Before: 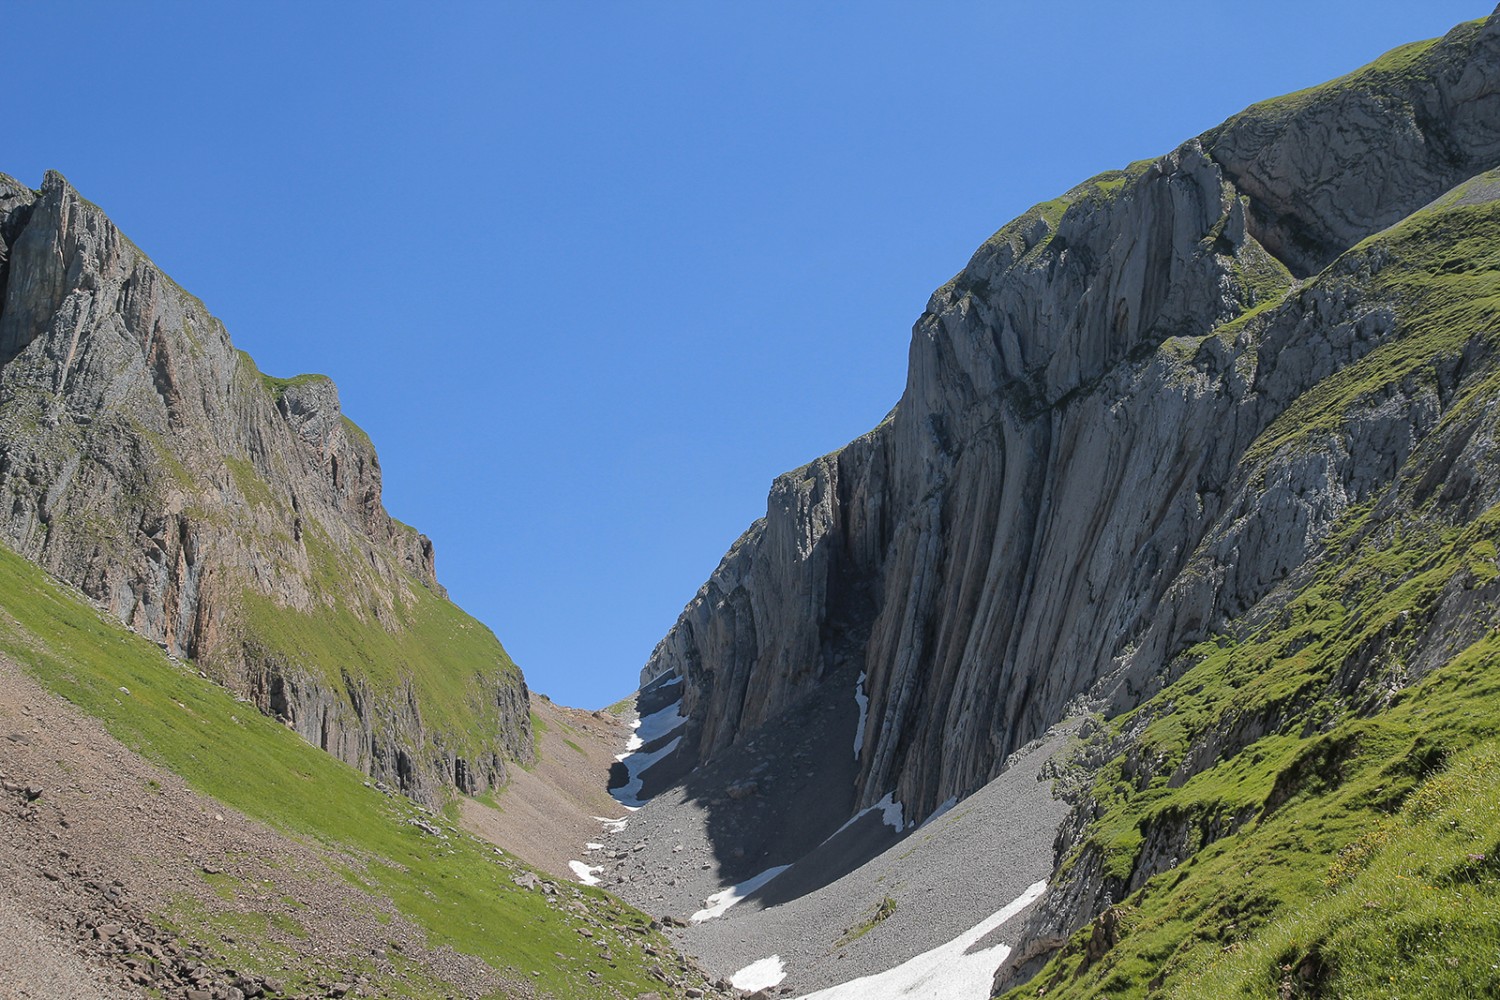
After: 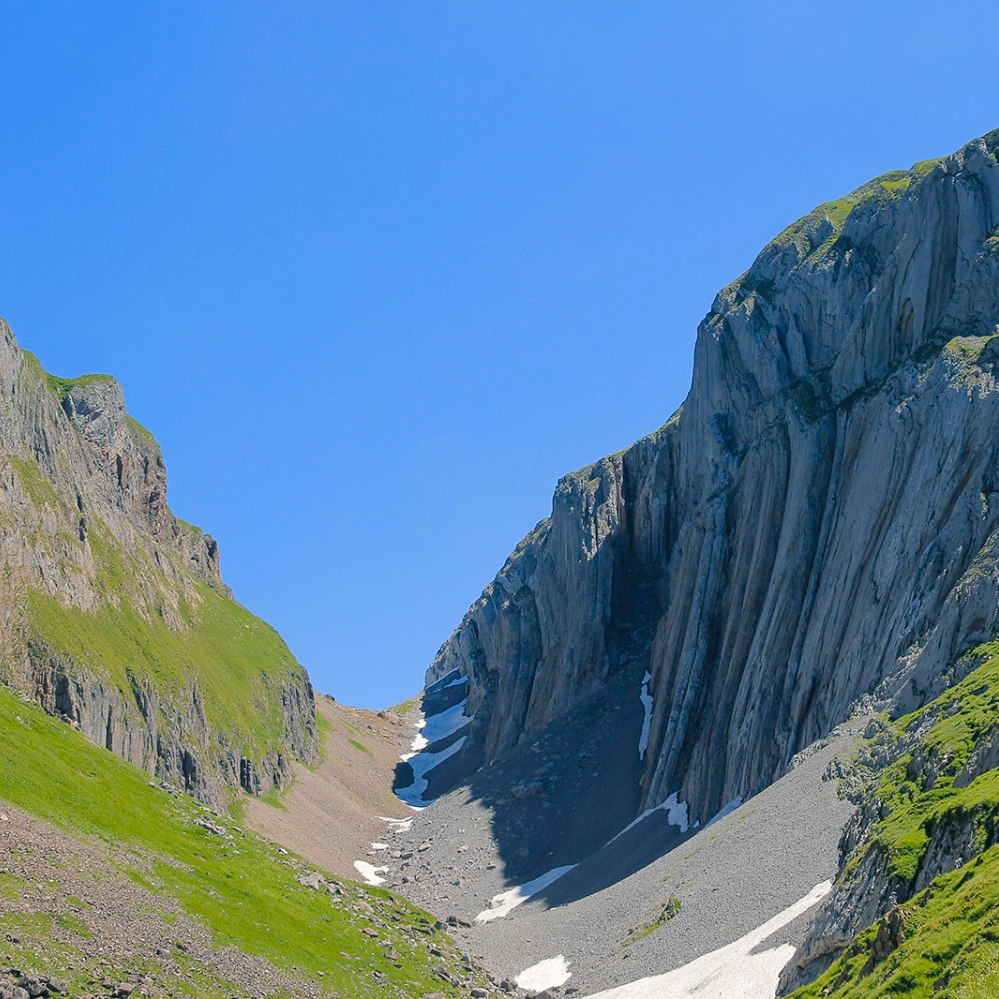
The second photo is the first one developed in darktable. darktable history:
crop and rotate: left 14.388%, right 18.98%
color balance rgb: shadows lift › chroma 7.049%, shadows lift › hue 246.25°, highlights gain › chroma 1.046%, highlights gain › hue 70.89°, perceptual saturation grading › global saturation 20%, perceptual saturation grading › highlights -25.18%, perceptual saturation grading › shadows 49.808%, perceptual brilliance grading › mid-tones 10.169%, perceptual brilliance grading › shadows 14.359%
